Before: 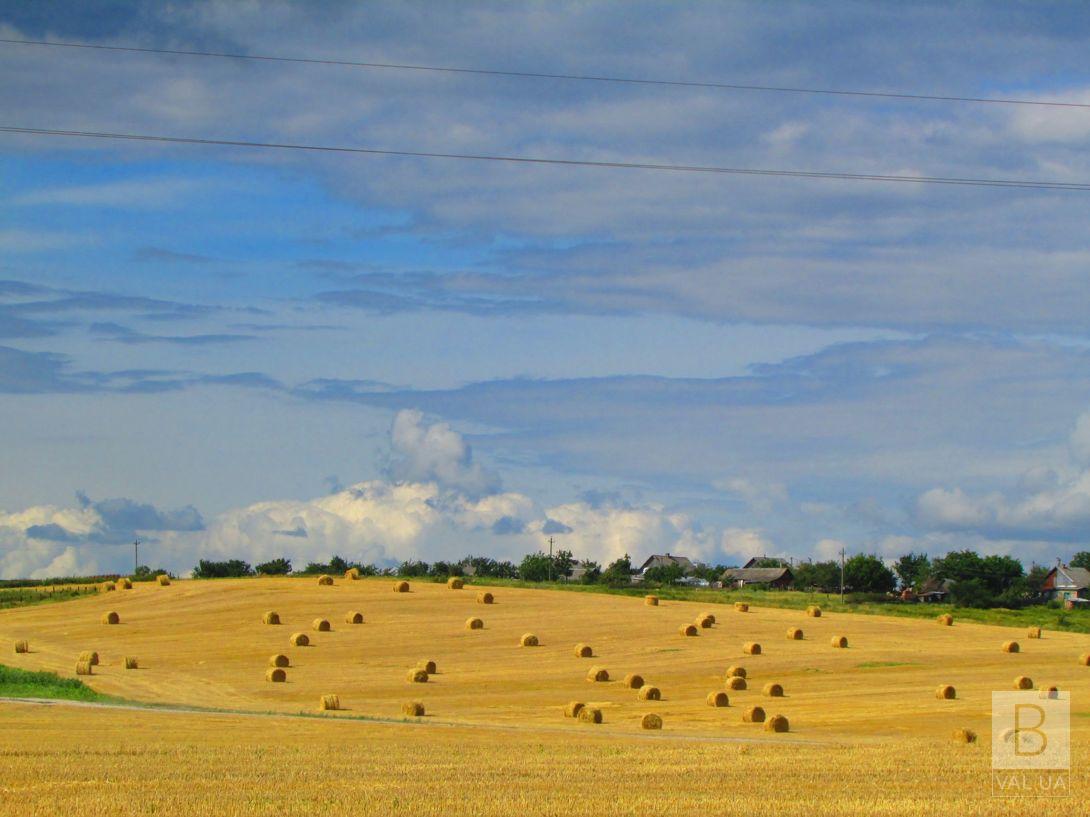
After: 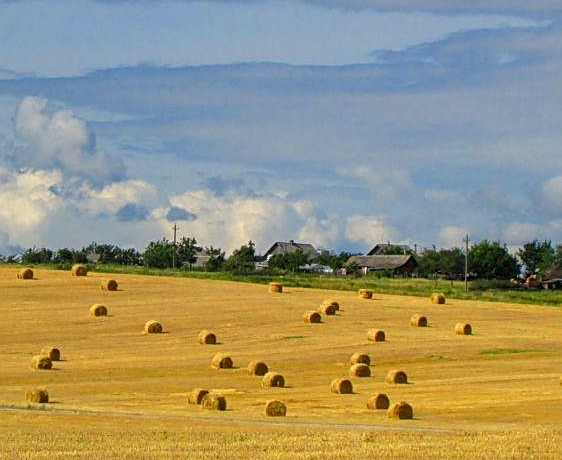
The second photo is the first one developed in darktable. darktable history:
crop: left 34.512%, top 38.391%, right 13.877%, bottom 5.266%
sharpen: on, module defaults
local contrast: on, module defaults
